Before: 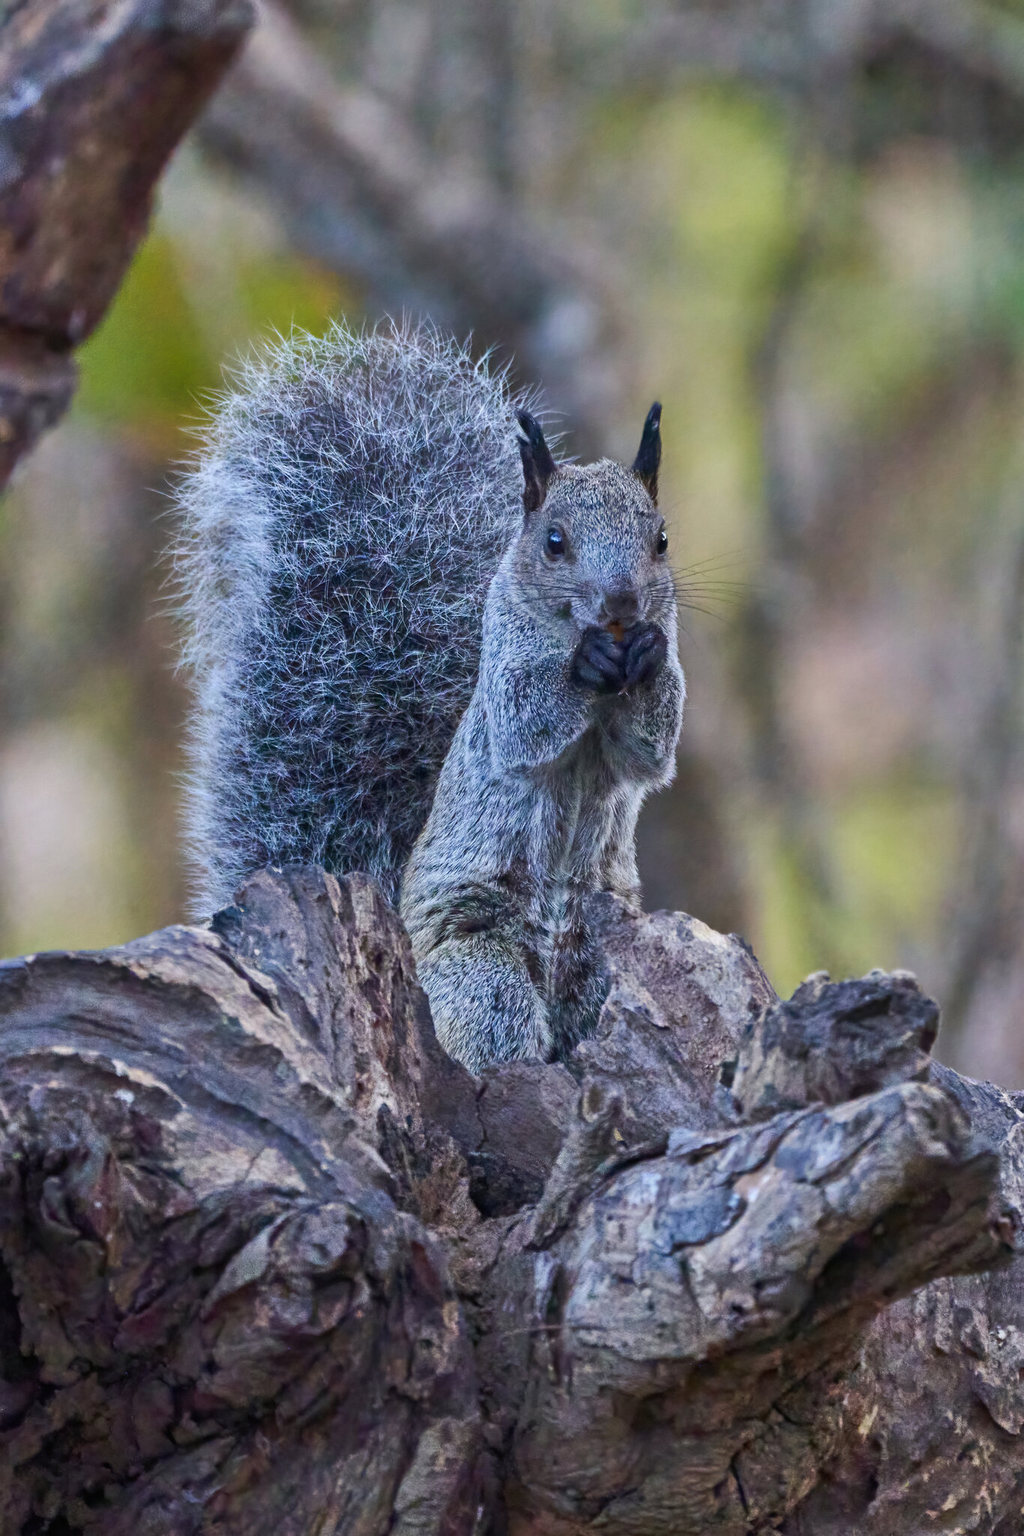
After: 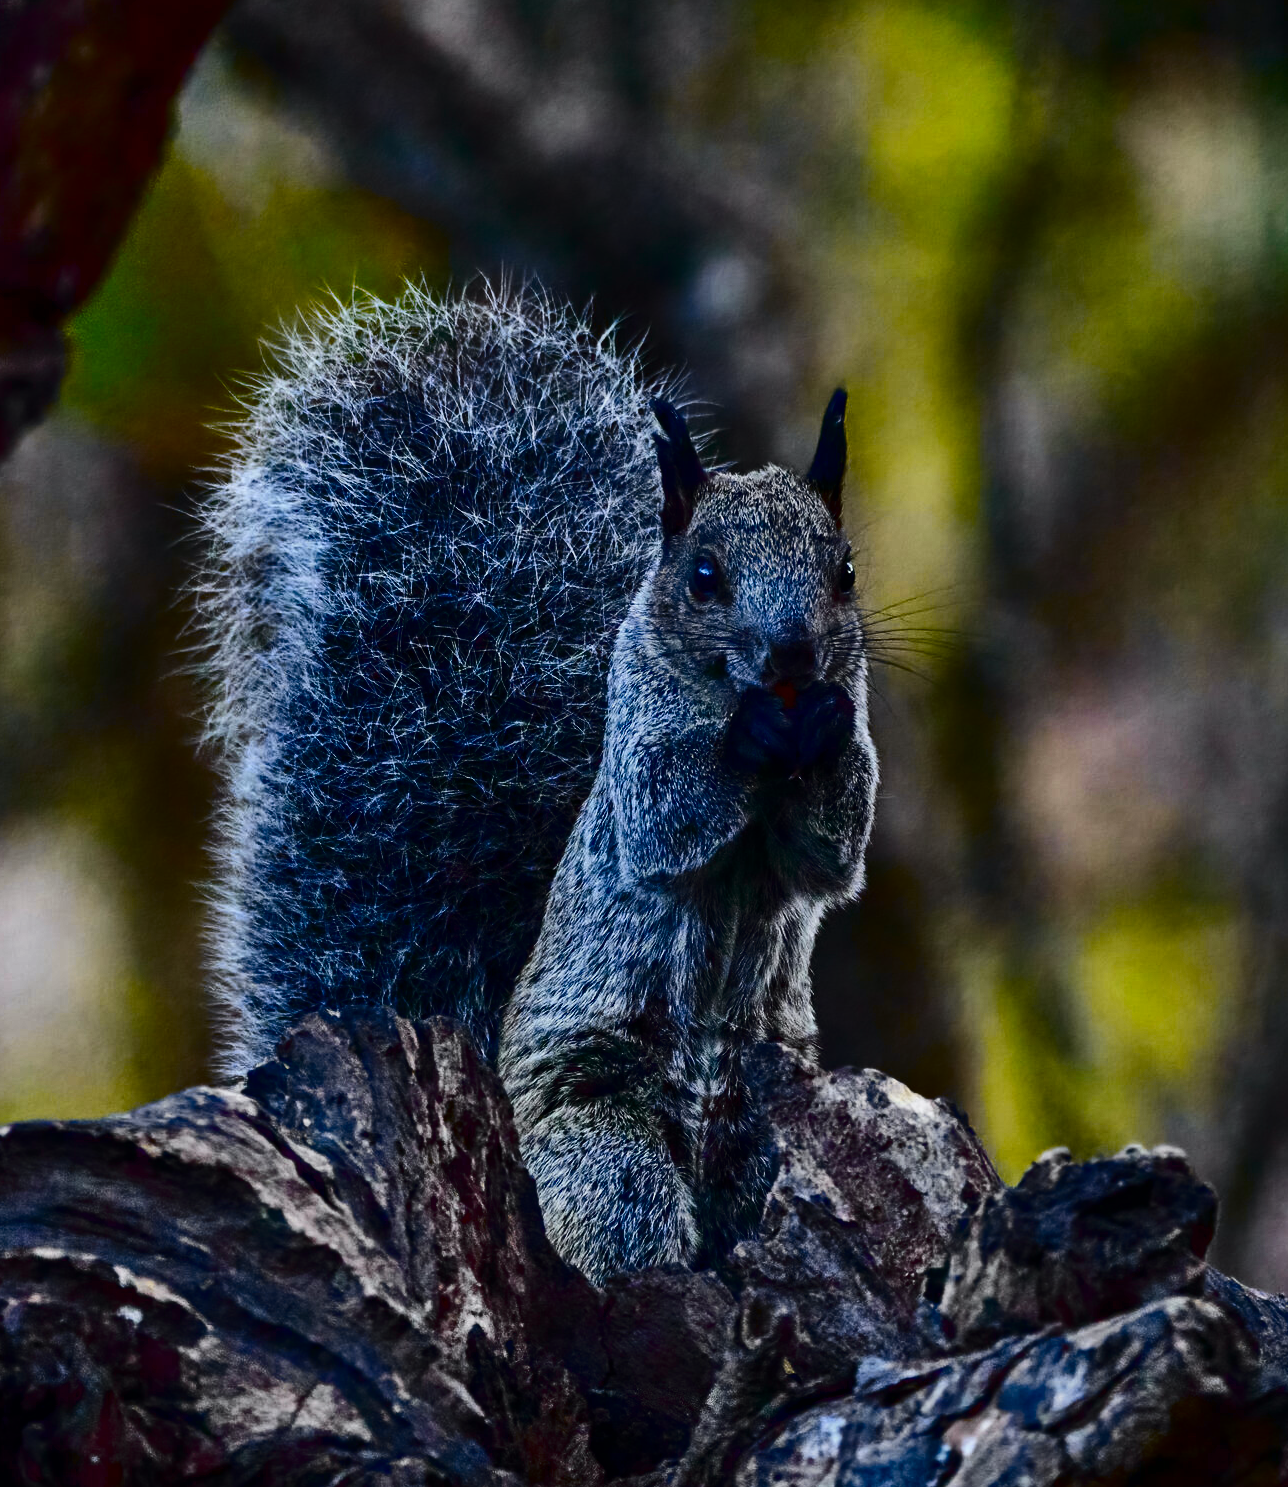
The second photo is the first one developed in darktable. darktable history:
tone curve: curves: ch0 [(0, 0) (0.11, 0.081) (0.256, 0.259) (0.398, 0.475) (0.498, 0.611) (0.65, 0.757) (0.835, 0.883) (1, 0.961)]; ch1 [(0, 0) (0.346, 0.307) (0.408, 0.369) (0.453, 0.457) (0.482, 0.479) (0.502, 0.498) (0.521, 0.51) (0.553, 0.554) (0.618, 0.65) (0.693, 0.727) (1, 1)]; ch2 [(0, 0) (0.358, 0.362) (0.434, 0.46) (0.485, 0.494) (0.5, 0.494) (0.511, 0.508) (0.537, 0.55) (0.579, 0.599) (0.621, 0.693) (1, 1)], color space Lab, independent channels, preserve colors none
contrast brightness saturation: contrast 0.092, brightness -0.58, saturation 0.17
crop: left 2.686%, top 7.194%, right 2.969%, bottom 20.151%
haze removal: compatibility mode true, adaptive false
